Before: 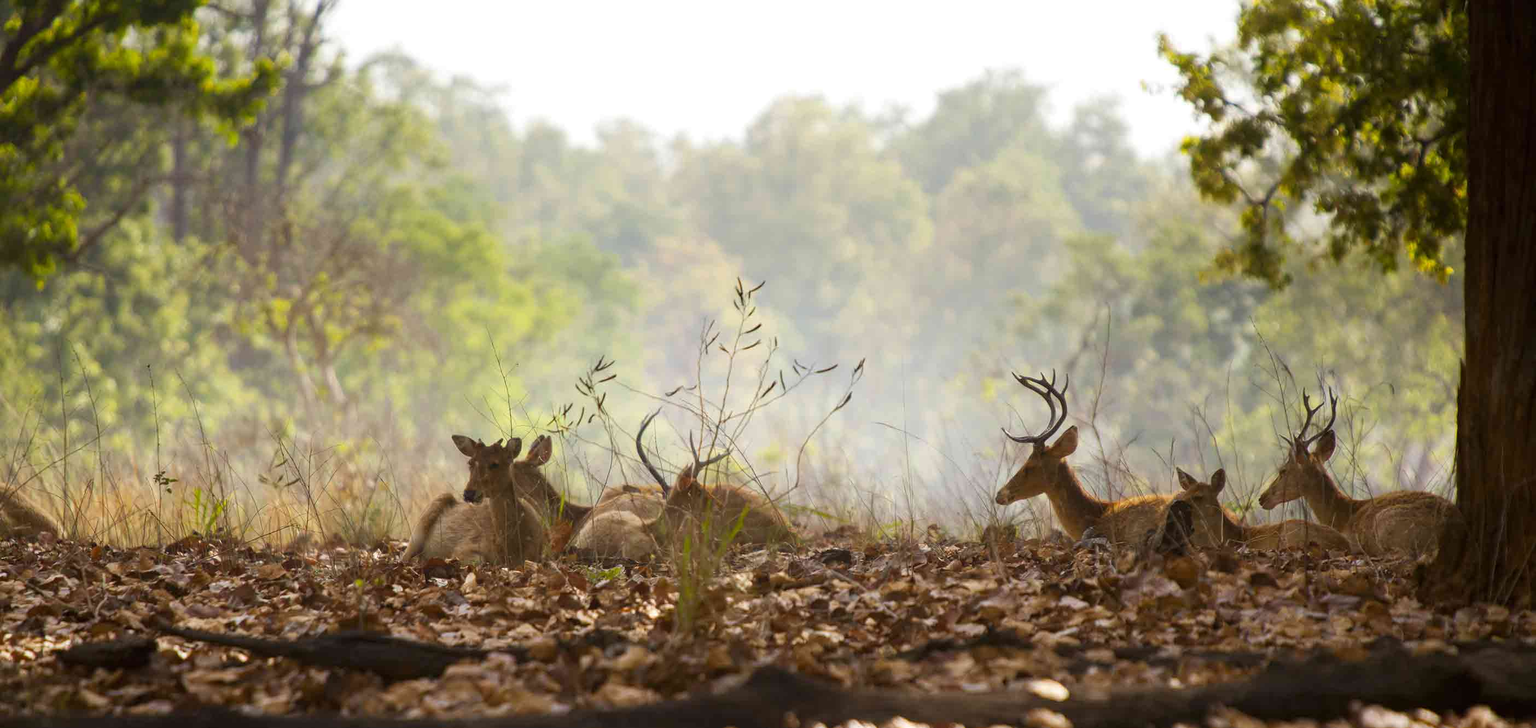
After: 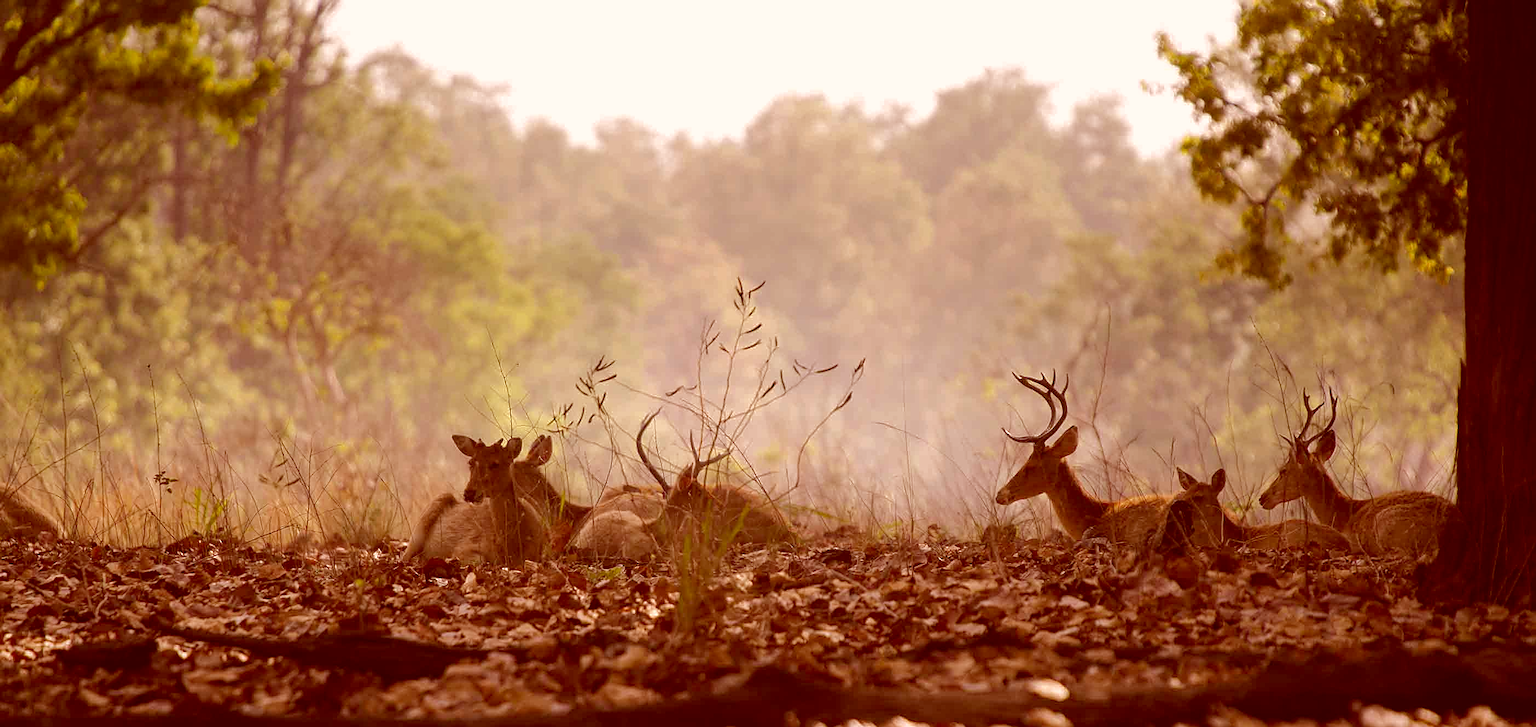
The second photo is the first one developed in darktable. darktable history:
color correction: highlights a* 9.03, highlights b* 8.71, shadows a* 40, shadows b* 40, saturation 0.8
sharpen: on, module defaults
tone equalizer: on, module defaults
rgb curve: curves: ch0 [(0, 0) (0.175, 0.154) (0.785, 0.663) (1, 1)]
